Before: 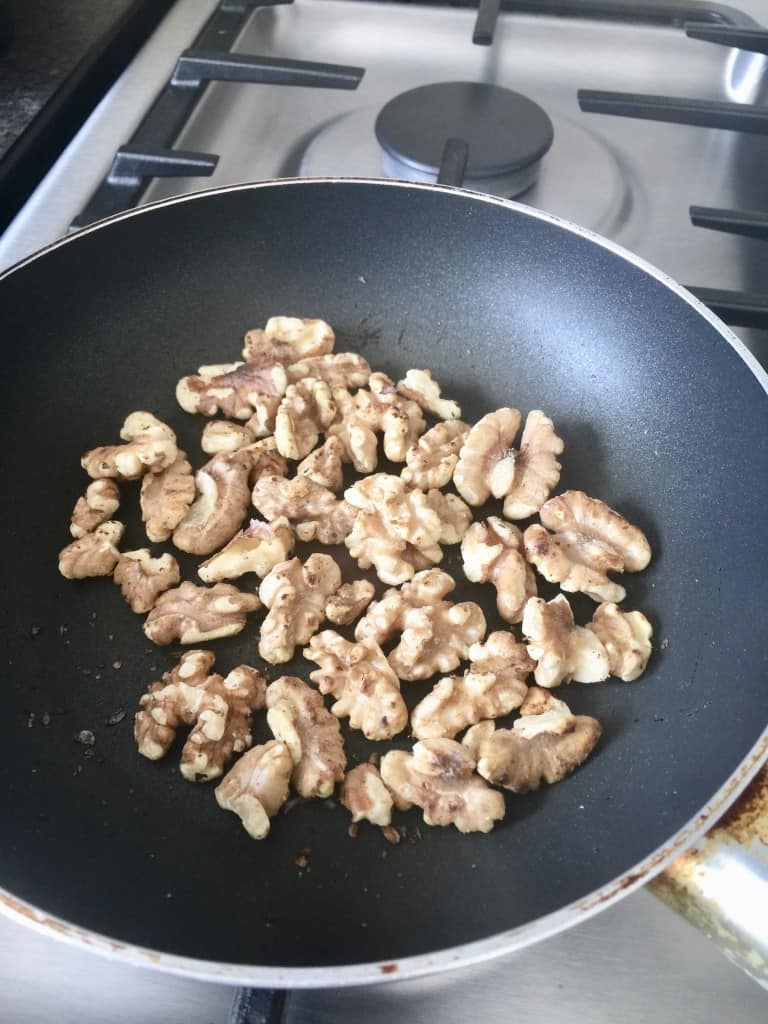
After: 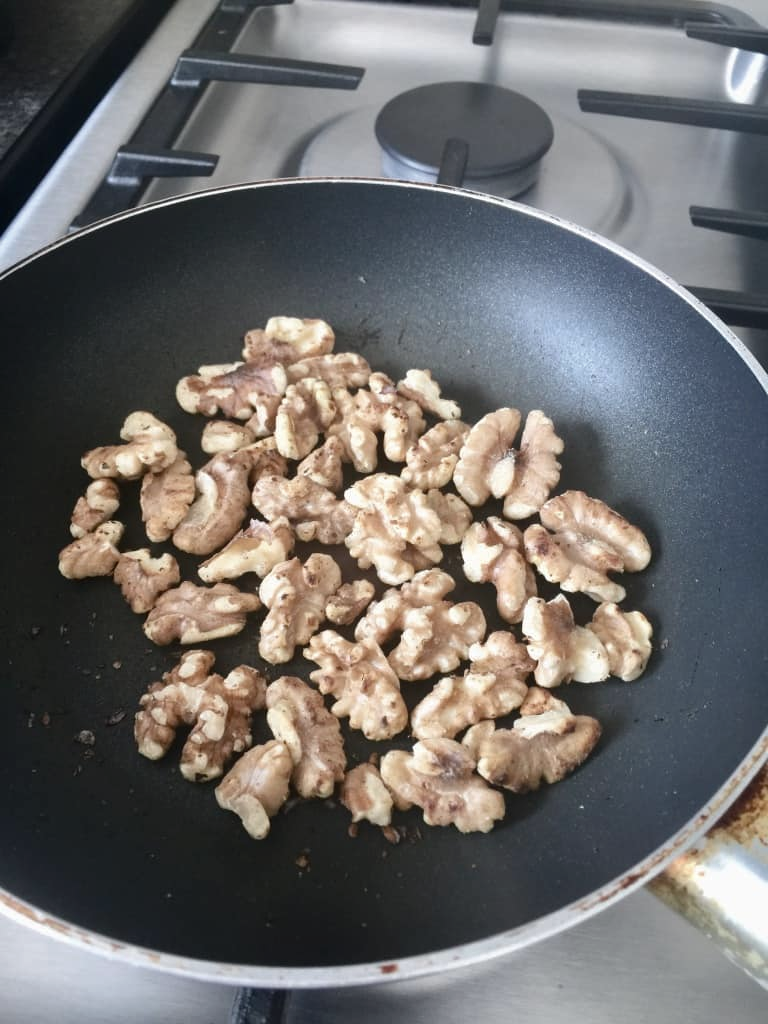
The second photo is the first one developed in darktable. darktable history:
base curve: curves: ch0 [(0, 0) (0.74, 0.67) (1, 1)]
contrast brightness saturation: contrast 0.06, brightness -0.01, saturation -0.23
